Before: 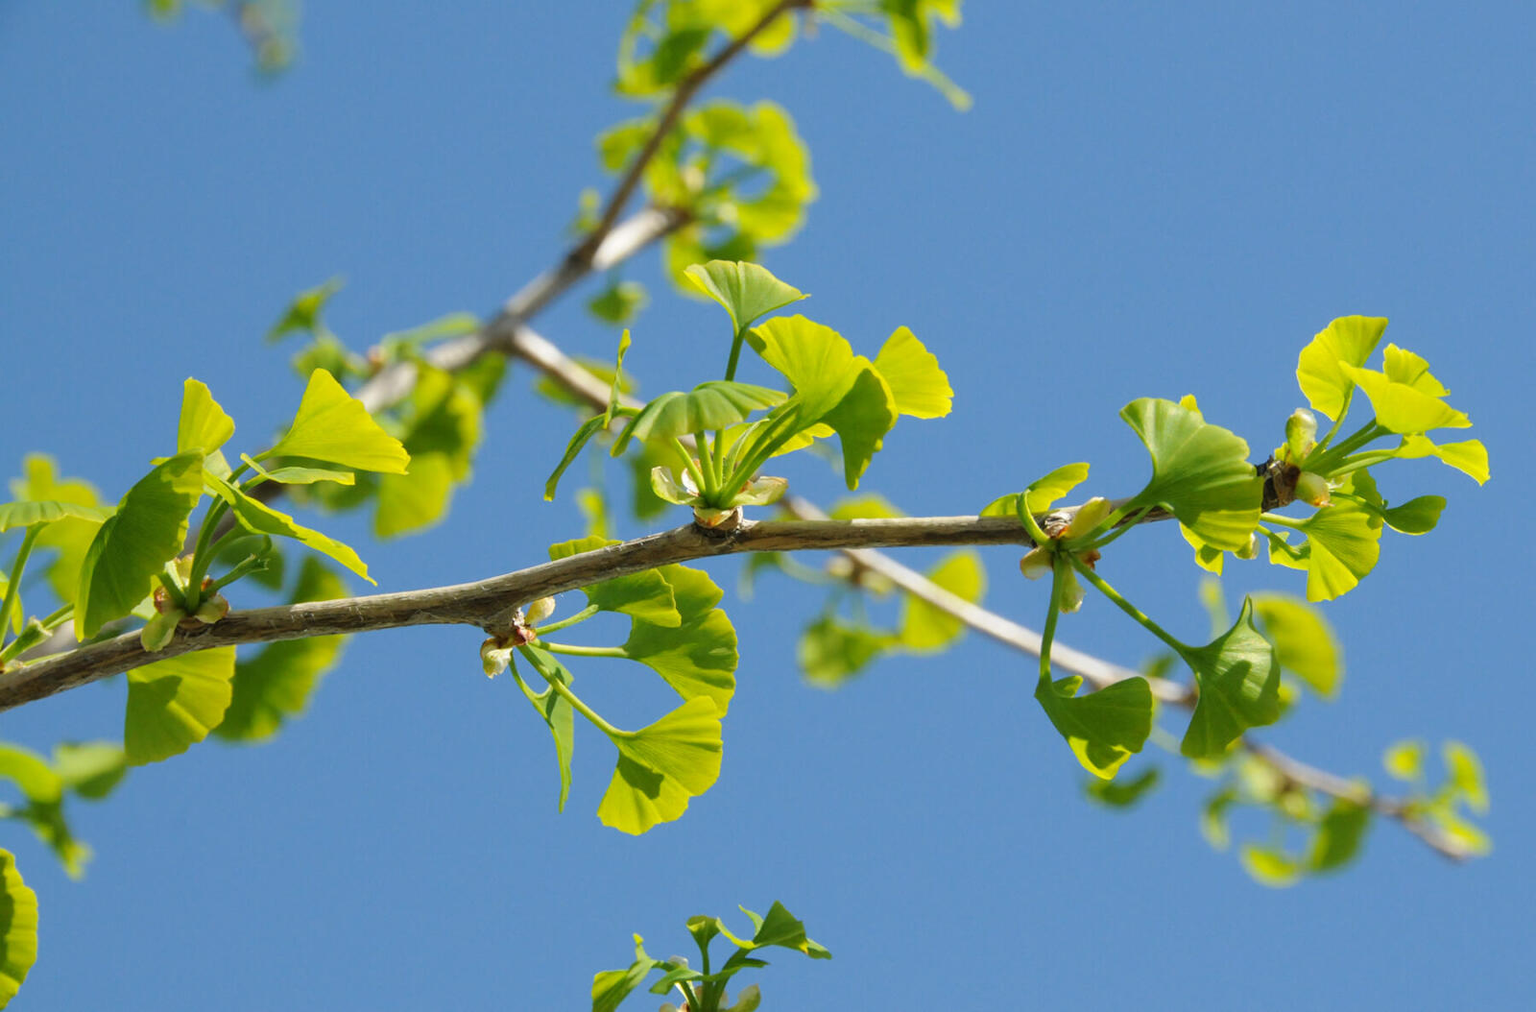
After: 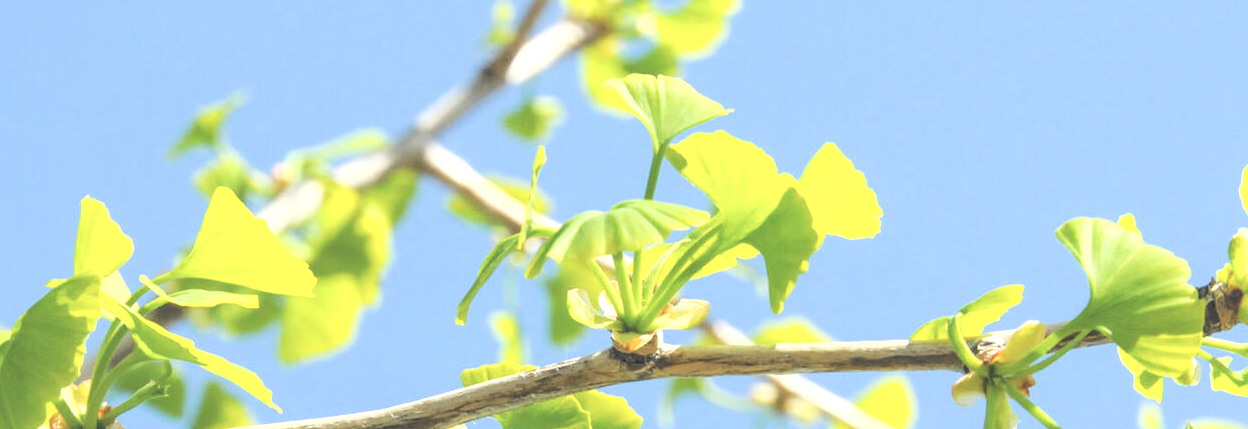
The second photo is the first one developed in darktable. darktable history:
local contrast: on, module defaults
exposure: black level correction 0.003, exposure 0.146 EV, compensate highlight preservation false
crop: left 6.998%, top 18.696%, right 14.366%, bottom 40.572%
tone curve: curves: ch0 [(0, 0) (0.003, 0.326) (0.011, 0.332) (0.025, 0.352) (0.044, 0.378) (0.069, 0.4) (0.1, 0.416) (0.136, 0.432) (0.177, 0.468) (0.224, 0.509) (0.277, 0.554) (0.335, 0.6) (0.399, 0.642) (0.468, 0.693) (0.543, 0.753) (0.623, 0.818) (0.709, 0.897) (0.801, 0.974) (0.898, 0.991) (1, 1)], color space Lab, independent channels, preserve colors none
color zones: curves: ch0 [(0, 0.559) (0.153, 0.551) (0.229, 0.5) (0.429, 0.5) (0.571, 0.5) (0.714, 0.5) (0.857, 0.5) (1, 0.559)]; ch1 [(0, 0.417) (0.112, 0.336) (0.213, 0.26) (0.429, 0.34) (0.571, 0.35) (0.683, 0.331) (0.857, 0.344) (1, 0.417)], mix -92.34%
tone equalizer: -8 EV -0.382 EV, -7 EV -0.424 EV, -6 EV -0.341 EV, -5 EV -0.244 EV, -3 EV 0.221 EV, -2 EV 0.326 EV, -1 EV 0.382 EV, +0 EV 0.418 EV
filmic rgb: black relative exposure -7.65 EV, white relative exposure 4.56 EV, threshold 5.97 EV, hardness 3.61, contrast 1.053, enable highlight reconstruction true
